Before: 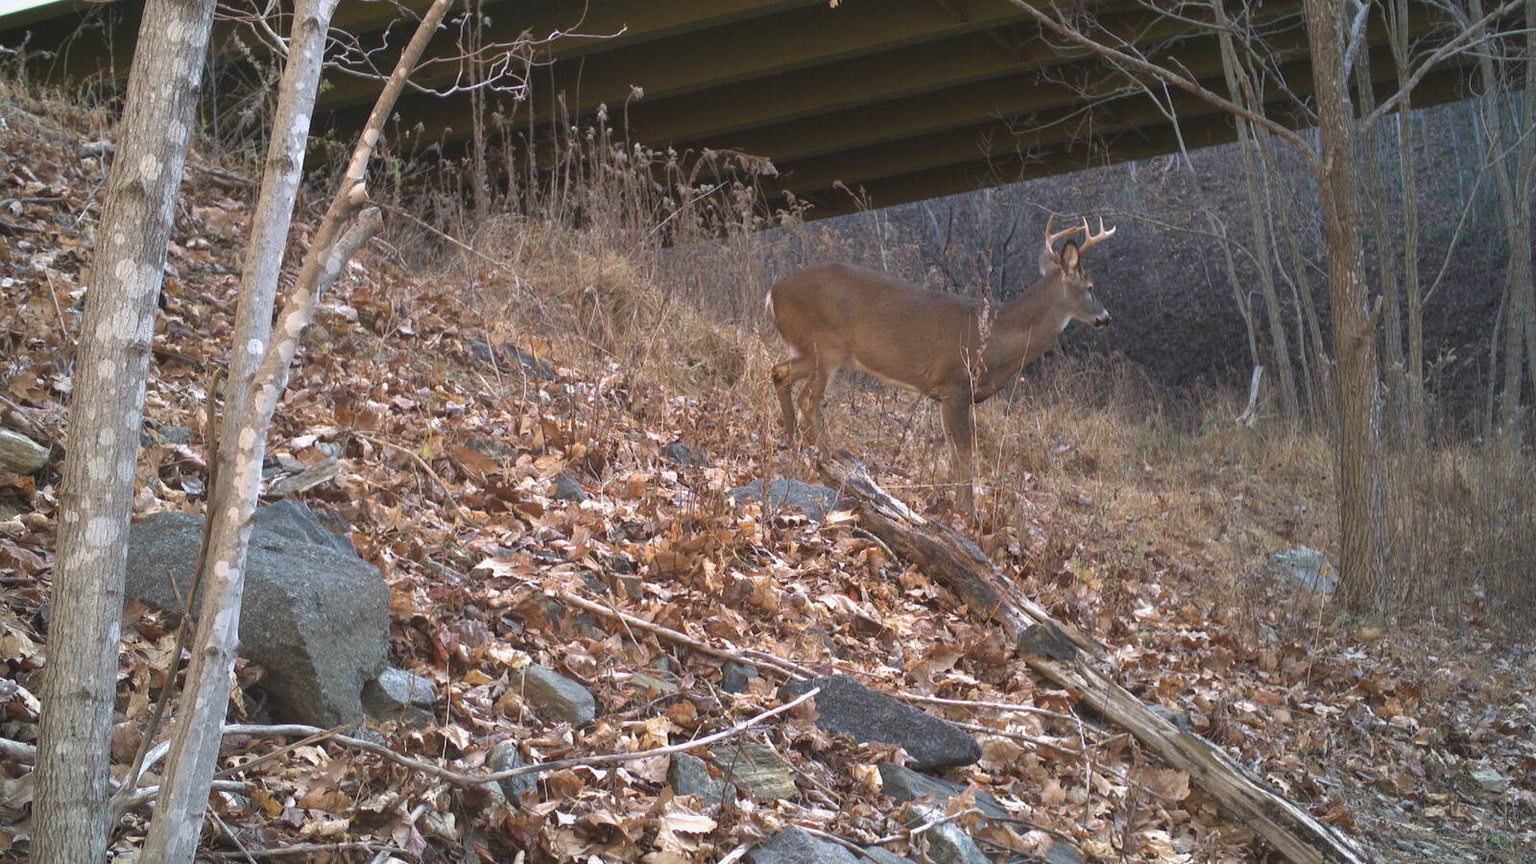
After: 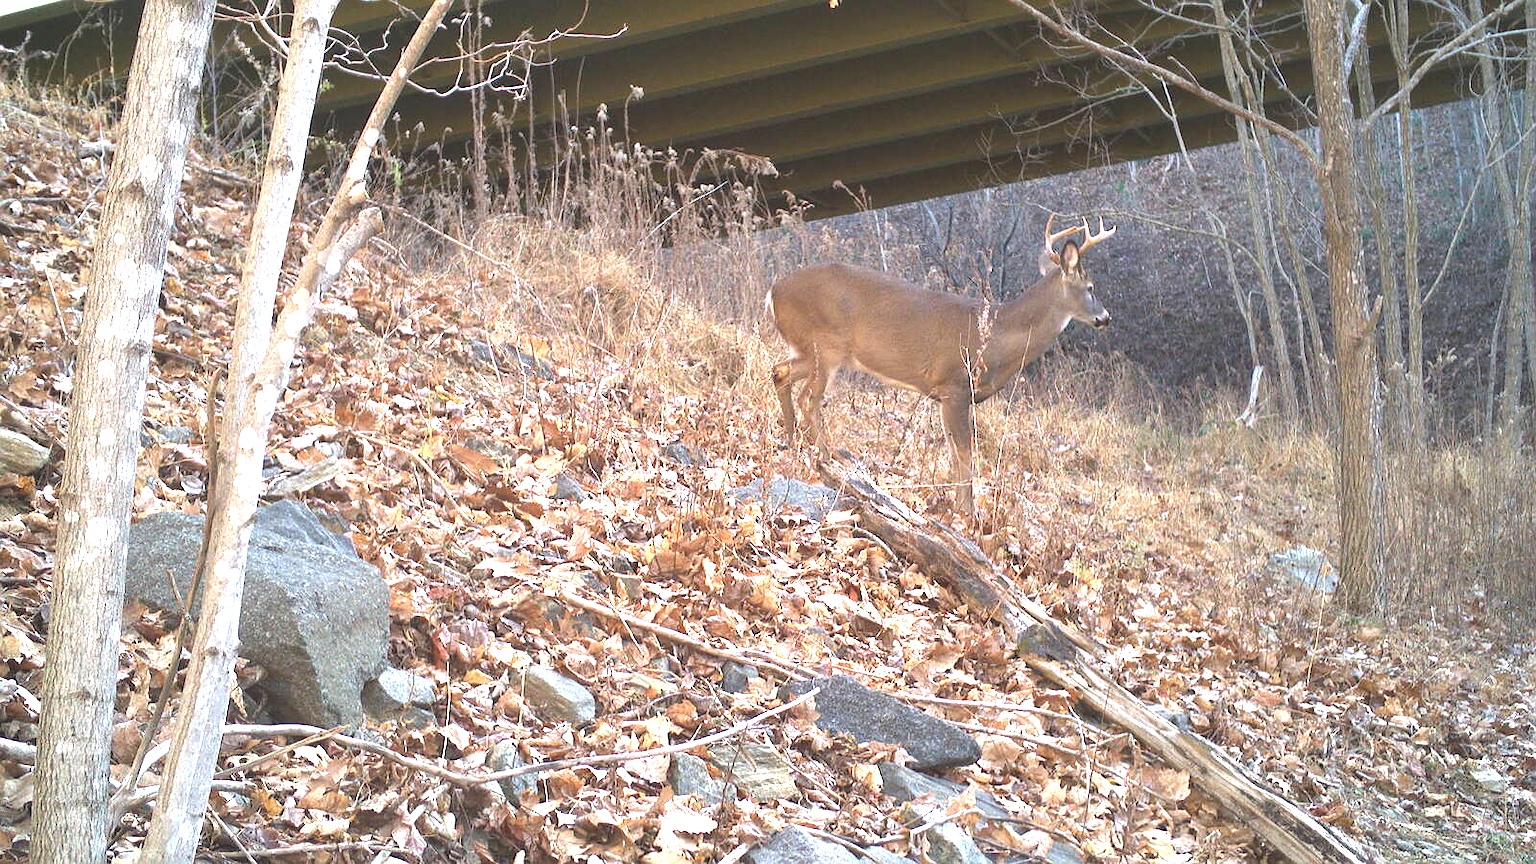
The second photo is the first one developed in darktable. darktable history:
exposure: black level correction 0, exposure 1.386 EV, compensate highlight preservation false
sharpen: radius 0.976, amount 0.604
